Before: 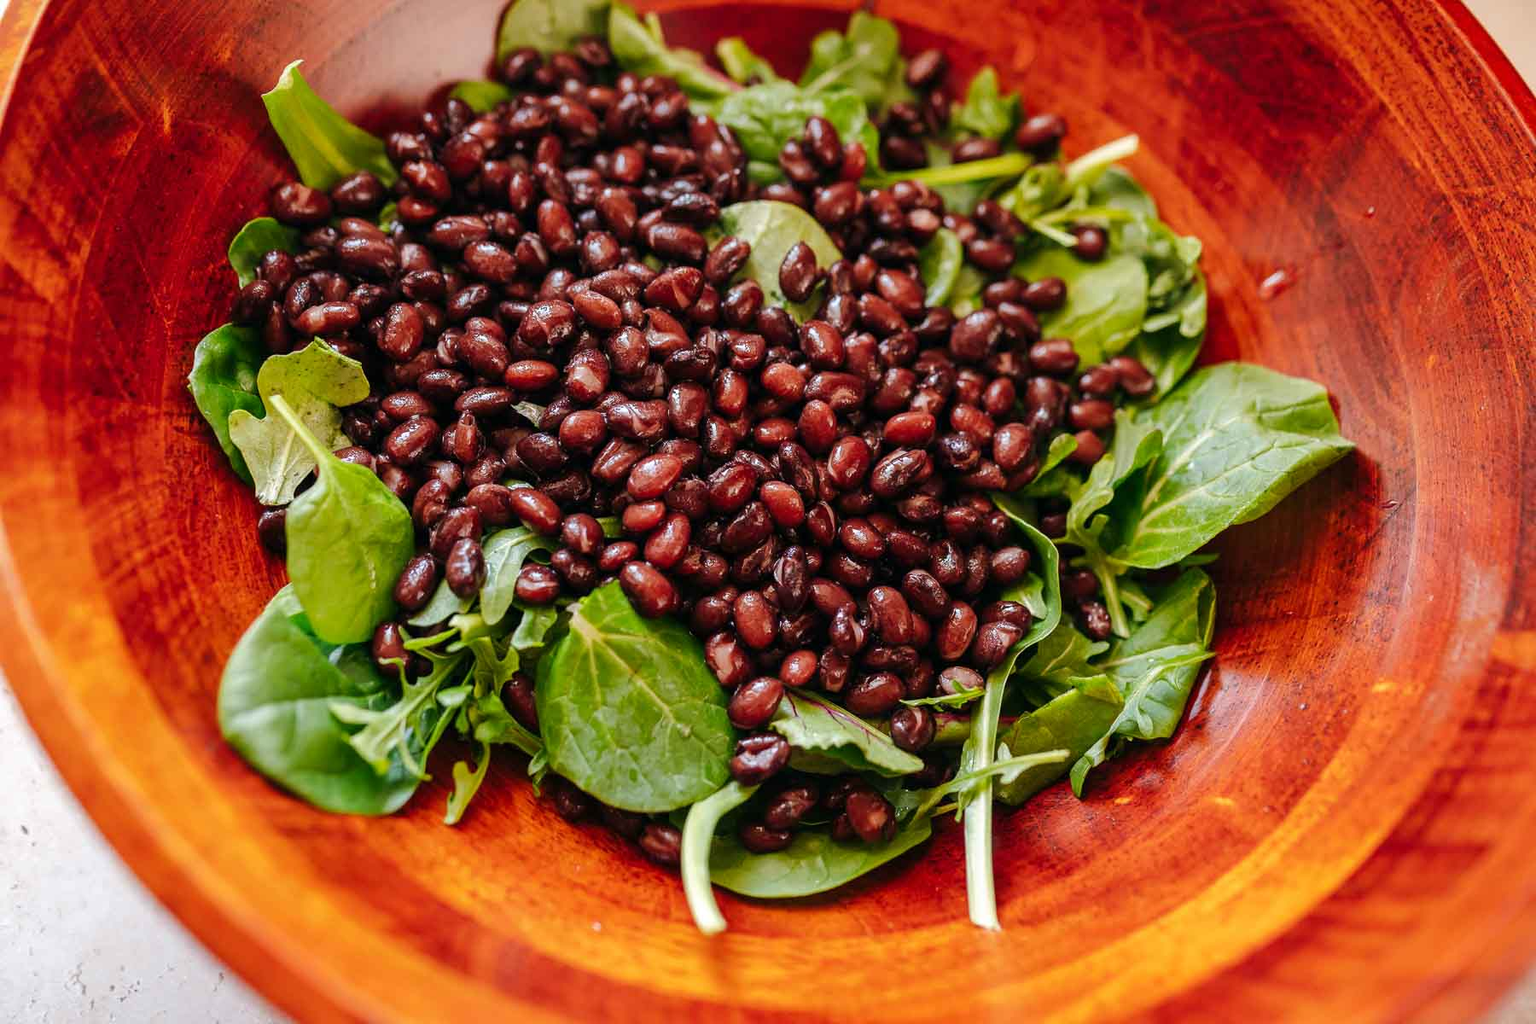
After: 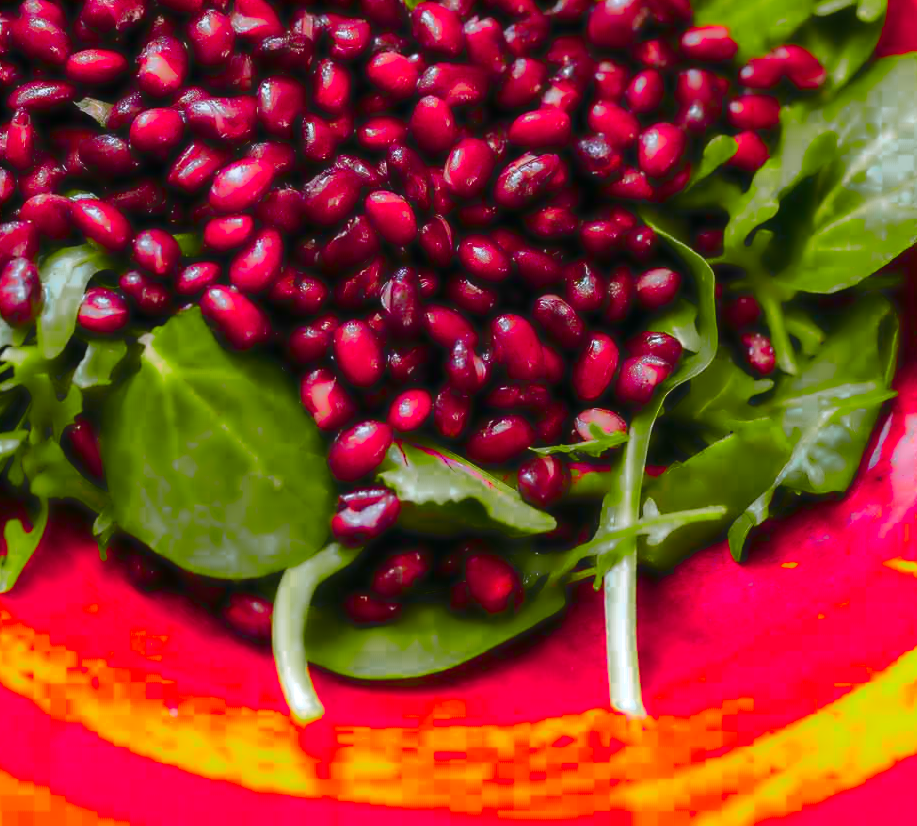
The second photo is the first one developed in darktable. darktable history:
lowpass: radius 4, soften with bilateral filter, unbound 0
white balance: red 0.976, blue 1.04
crop and rotate: left 29.237%, top 31.152%, right 19.807%
color zones: curves: ch0 [(0, 0.533) (0.126, 0.533) (0.234, 0.533) (0.368, 0.357) (0.5, 0.5) (0.625, 0.5) (0.74, 0.637) (0.875, 0.5)]; ch1 [(0.004, 0.708) (0.129, 0.662) (0.25, 0.5) (0.375, 0.331) (0.496, 0.396) (0.625, 0.649) (0.739, 0.26) (0.875, 0.5) (1, 0.478)]; ch2 [(0, 0.409) (0.132, 0.403) (0.236, 0.558) (0.379, 0.448) (0.5, 0.5) (0.625, 0.5) (0.691, 0.39) (0.875, 0.5)]
color balance rgb: linear chroma grading › global chroma 15%, perceptual saturation grading › global saturation 30%
